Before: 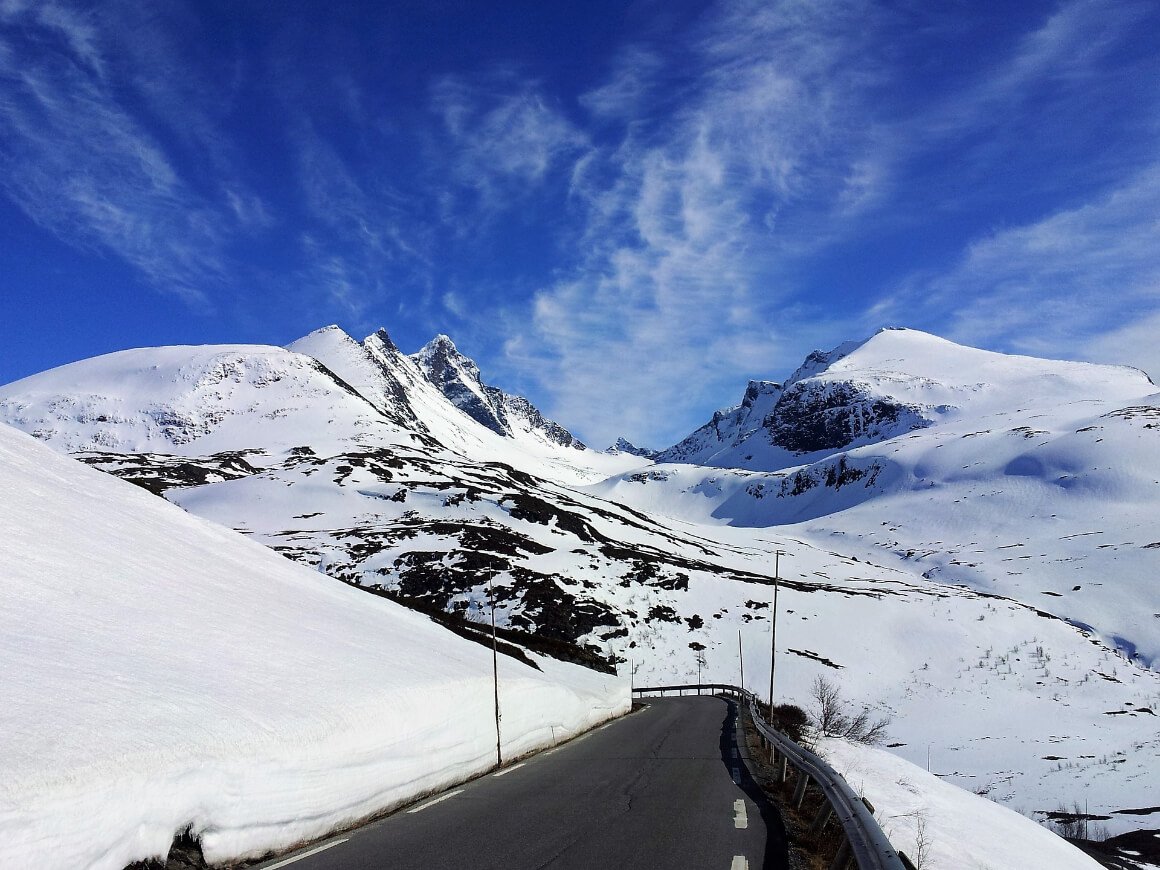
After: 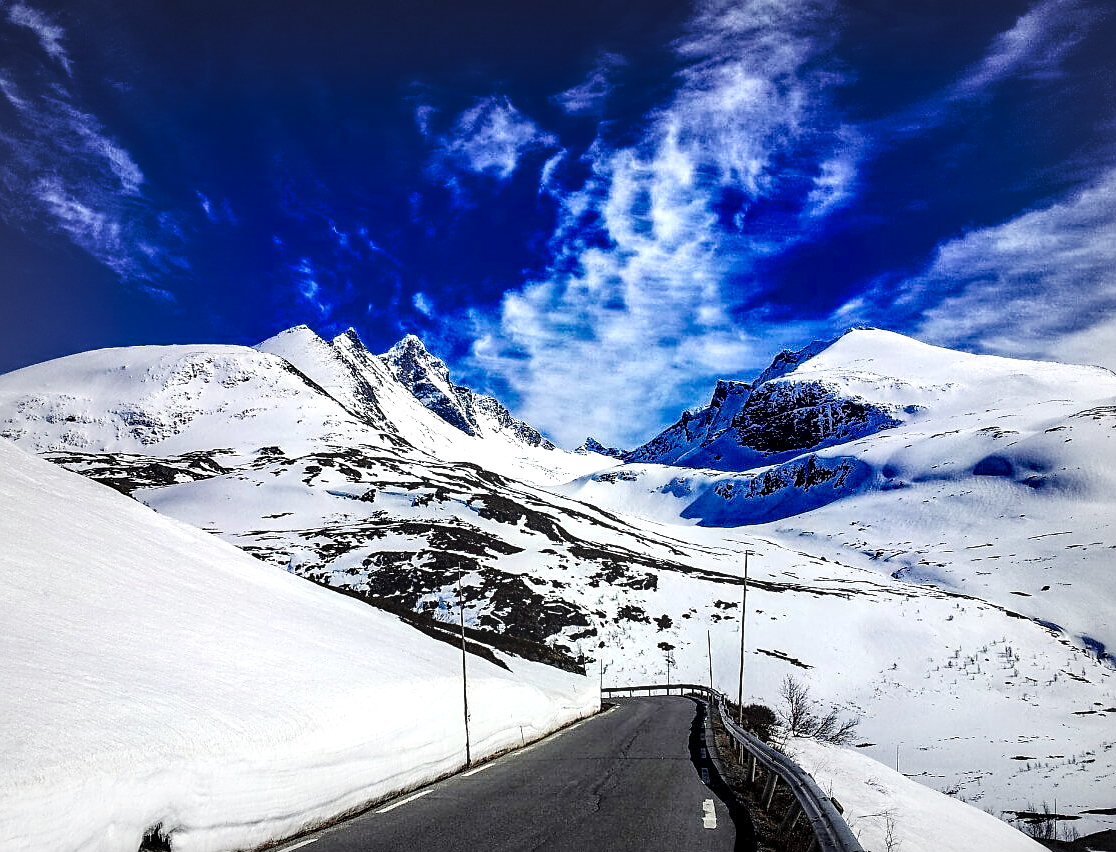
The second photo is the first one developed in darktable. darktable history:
crop and rotate: left 2.731%, right 1.041%, bottom 2.044%
local contrast: highlights 22%, shadows 69%, detail 170%
sharpen: amount 0.498
color balance rgb: perceptual saturation grading › global saturation 31.042%, saturation formula JzAzBz (2021)
vignetting: fall-off start 52.39%, brightness -0.219, automatic ratio true, width/height ratio 1.314, shape 0.225
tone curve: curves: ch0 [(0, 0.049) (0.175, 0.178) (0.466, 0.498) (0.715, 0.767) (0.819, 0.851) (1, 0.961)]; ch1 [(0, 0) (0.437, 0.398) (0.476, 0.466) (0.505, 0.505) (0.534, 0.544) (0.595, 0.608) (0.641, 0.643) (1, 1)]; ch2 [(0, 0) (0.359, 0.379) (0.437, 0.44) (0.489, 0.495) (0.518, 0.537) (0.579, 0.579) (1, 1)], preserve colors none
exposure: black level correction 0, exposure 0.694 EV, compensate exposure bias true, compensate highlight preservation false
